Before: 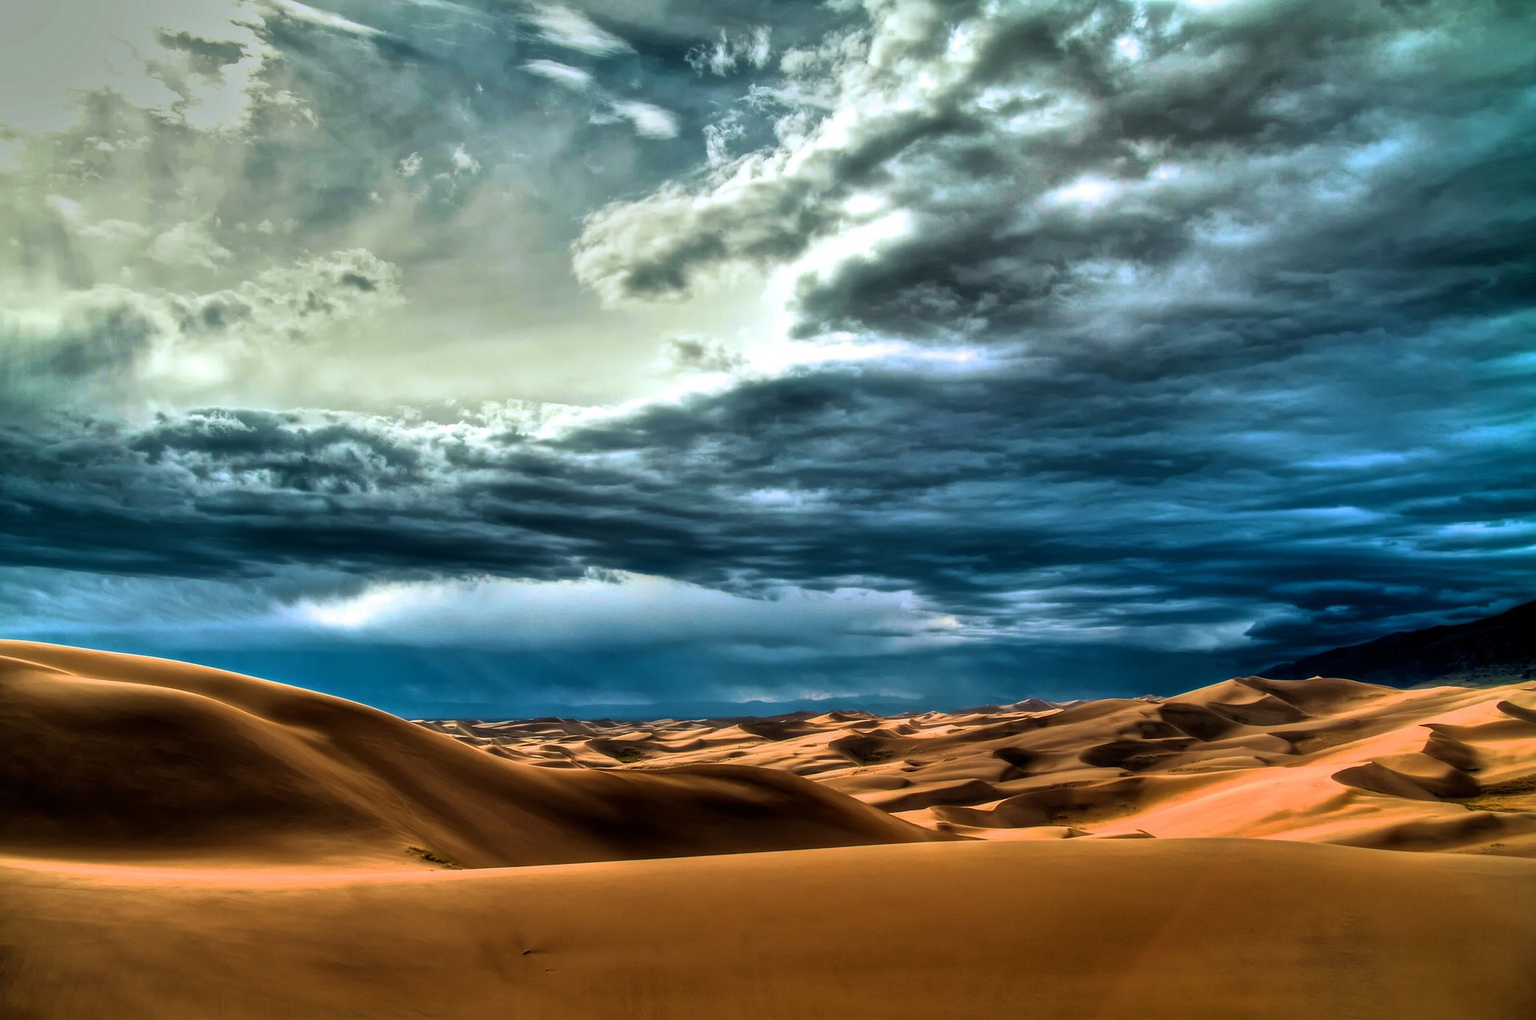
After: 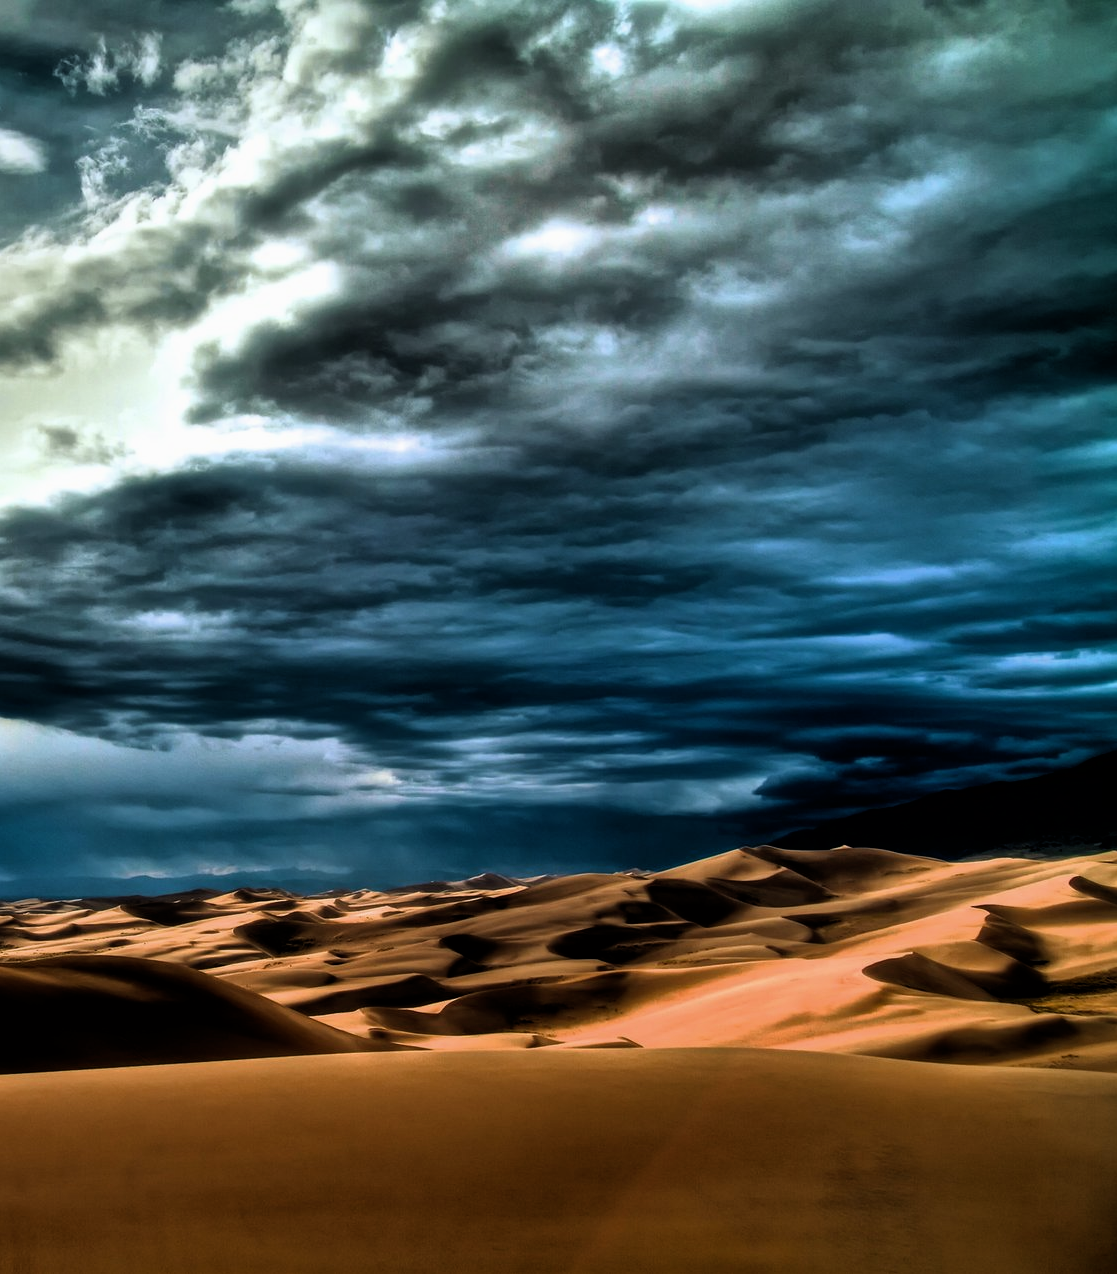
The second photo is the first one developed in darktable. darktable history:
crop: left 41.811%
exposure: exposure -0.399 EV, compensate exposure bias true, compensate highlight preservation false
filmic rgb: black relative exposure -8.2 EV, white relative exposure 2.2 EV, target white luminance 99.974%, hardness 7.13, latitude 74.81%, contrast 1.317, highlights saturation mix -2.38%, shadows ↔ highlights balance 30.45%, iterations of high-quality reconstruction 0
